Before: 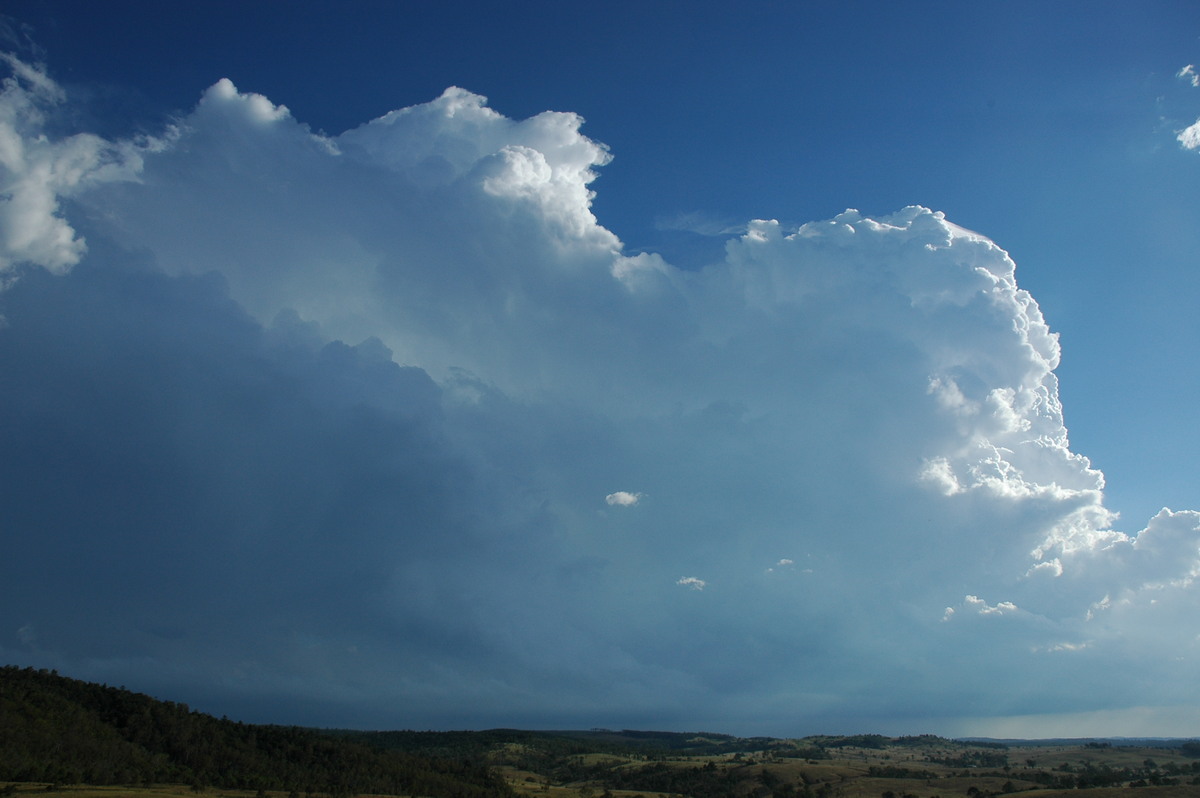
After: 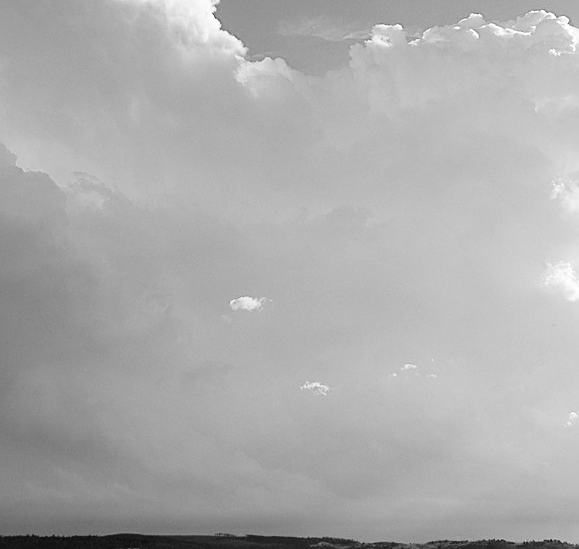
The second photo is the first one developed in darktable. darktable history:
sharpen: on, module defaults
crop: left 31.336%, top 24.545%, right 20.339%, bottom 6.59%
color calibration: output gray [0.22, 0.42, 0.37, 0], illuminant custom, x 0.372, y 0.383, temperature 4278.74 K
base curve: curves: ch0 [(0, 0) (0.028, 0.03) (0.121, 0.232) (0.46, 0.748) (0.859, 0.968) (1, 1)], preserve colors none
contrast brightness saturation: contrast 0.052
